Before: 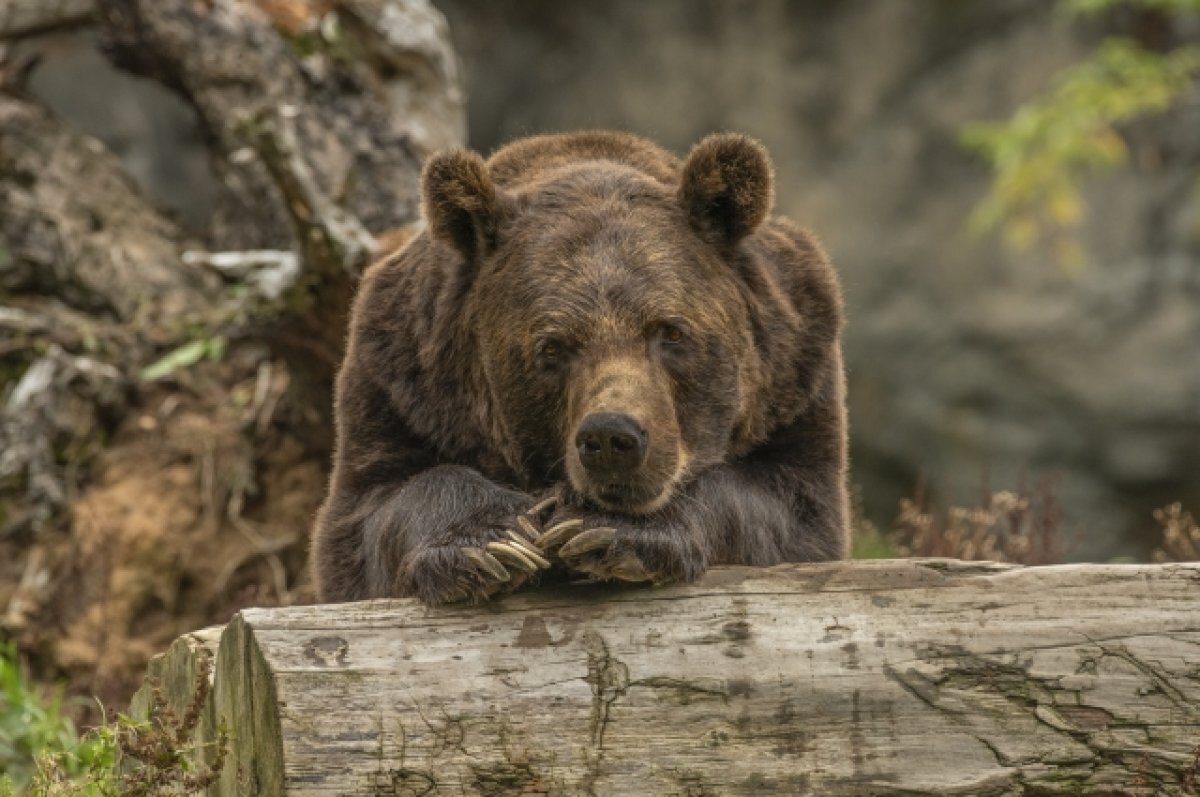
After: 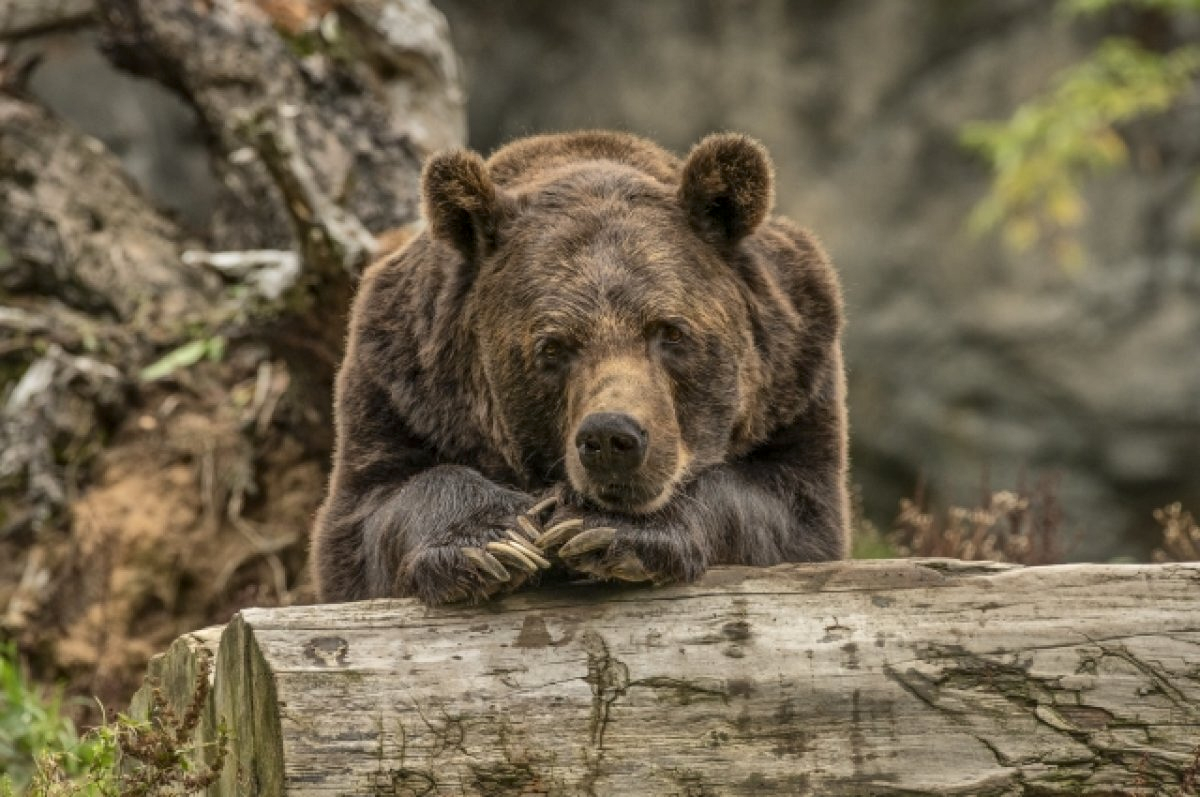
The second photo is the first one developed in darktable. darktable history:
local contrast: mode bilateral grid, contrast 20, coarseness 50, detail 138%, midtone range 0.2
shadows and highlights: soften with gaussian
